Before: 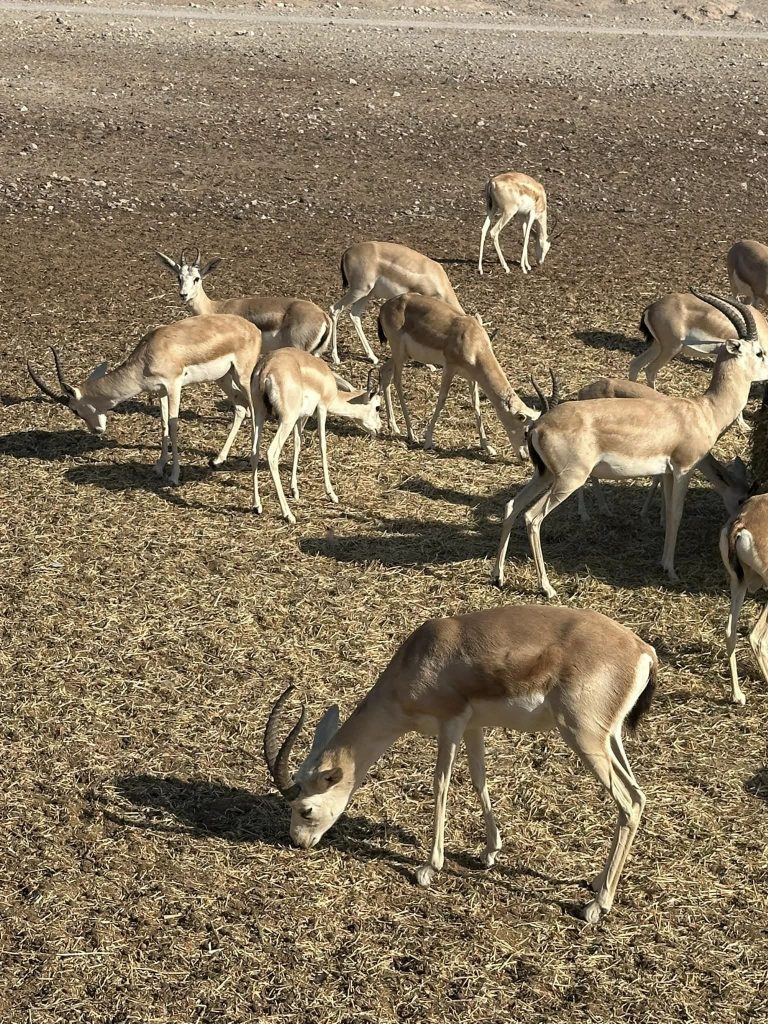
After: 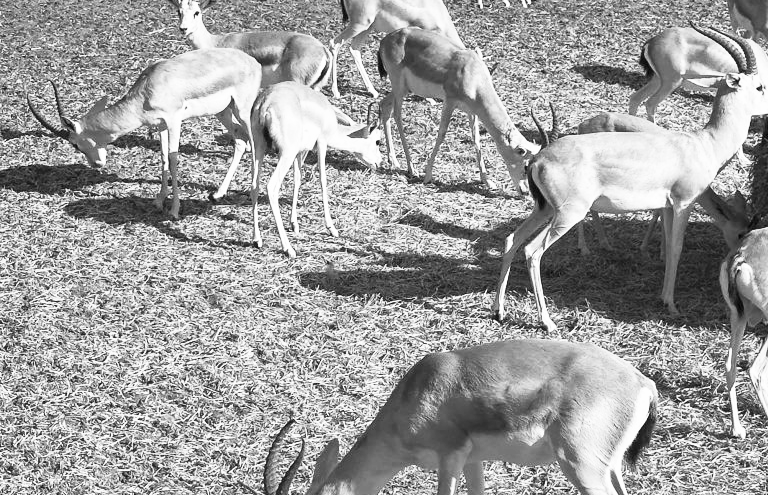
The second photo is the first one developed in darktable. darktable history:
contrast brightness saturation: contrast 0.39, brightness 0.53
crop and rotate: top 26.056%, bottom 25.543%
color correction: highlights a* 15.03, highlights b* -25.07
monochrome: on, module defaults
